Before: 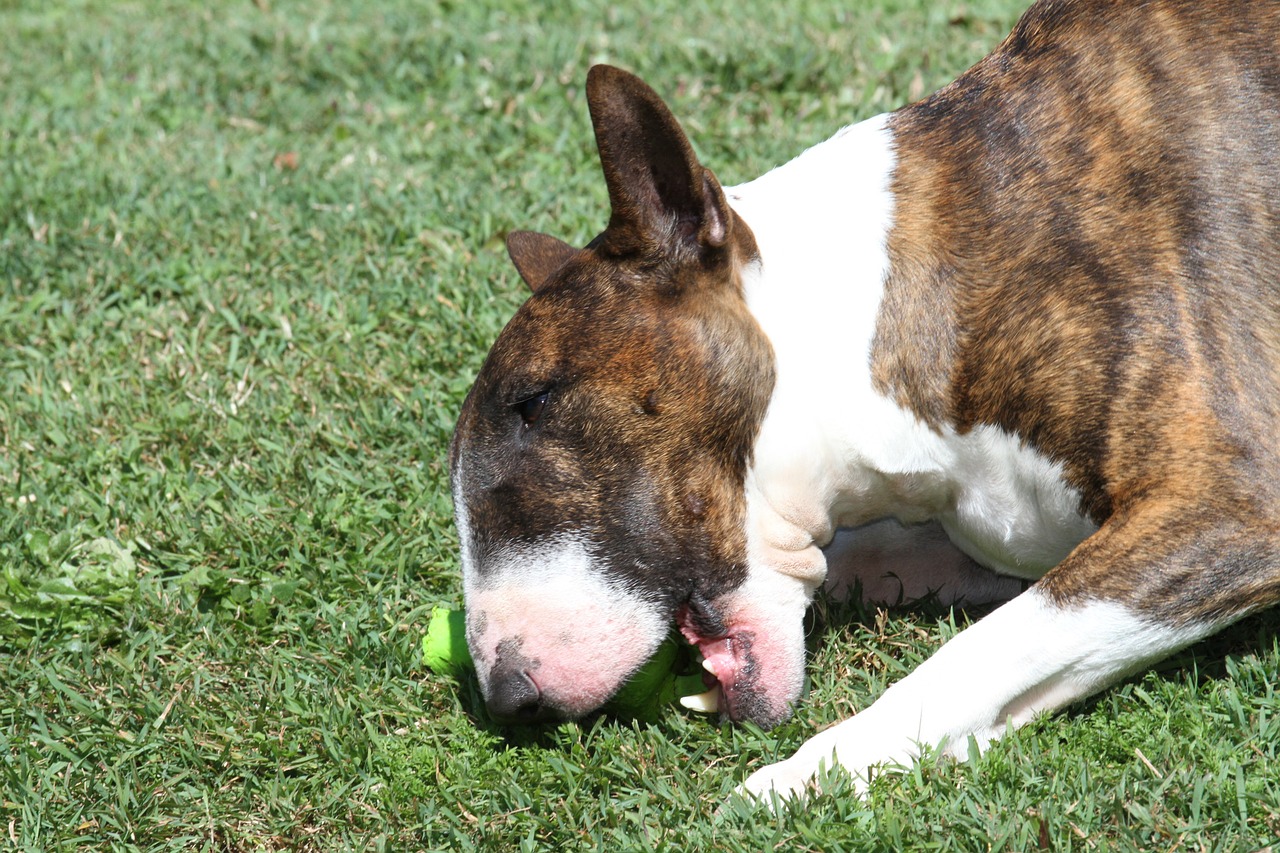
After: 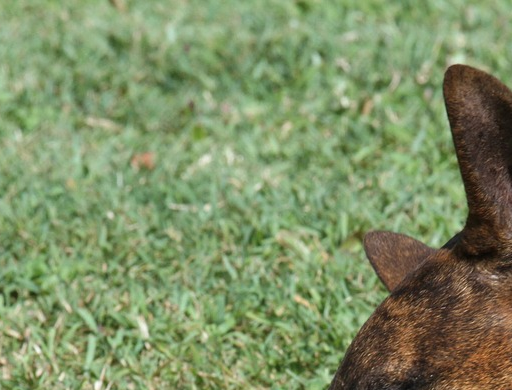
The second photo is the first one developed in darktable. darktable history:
crop and rotate: left 11.203%, top 0.072%, right 48.749%, bottom 54.163%
